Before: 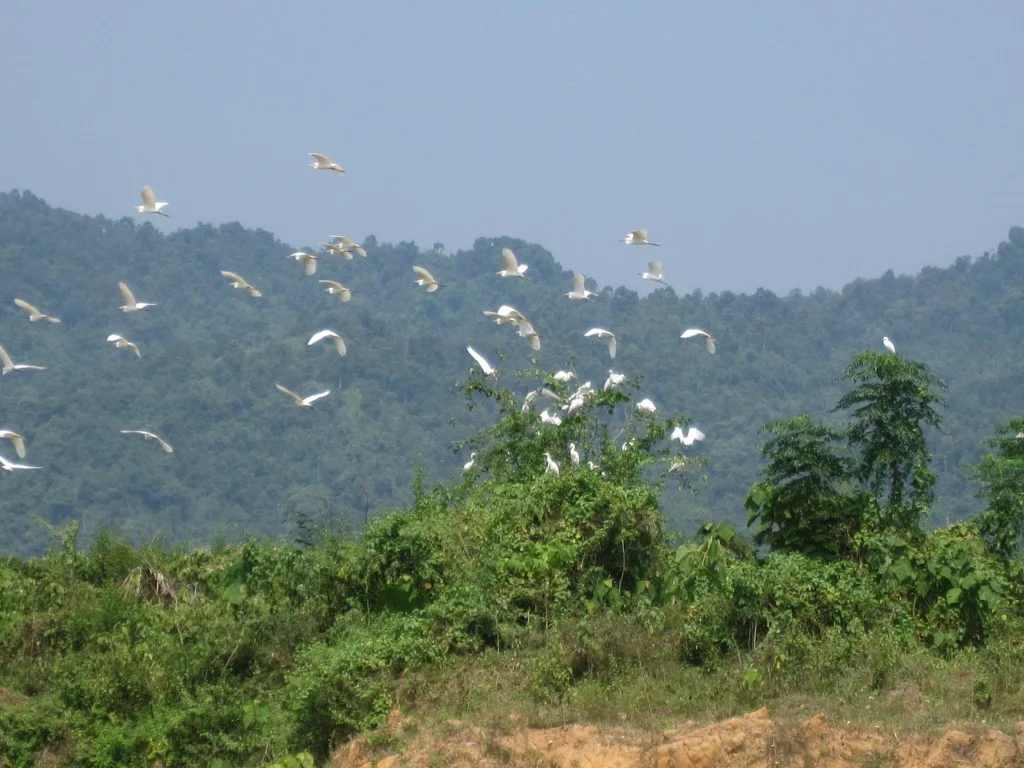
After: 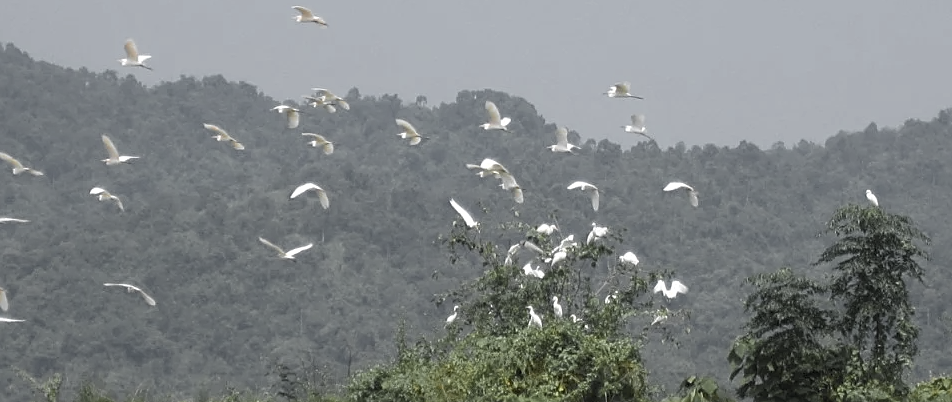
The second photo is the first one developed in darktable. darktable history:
crop: left 1.744%, top 19.225%, right 5.069%, bottom 28.357%
color zones: curves: ch0 [(0.004, 0.388) (0.125, 0.392) (0.25, 0.404) (0.375, 0.5) (0.5, 0.5) (0.625, 0.5) (0.75, 0.5) (0.875, 0.5)]; ch1 [(0, 0.5) (0.125, 0.5) (0.25, 0.5) (0.375, 0.124) (0.524, 0.124) (0.645, 0.128) (0.789, 0.132) (0.914, 0.096) (0.998, 0.068)]
sharpen: on, module defaults
